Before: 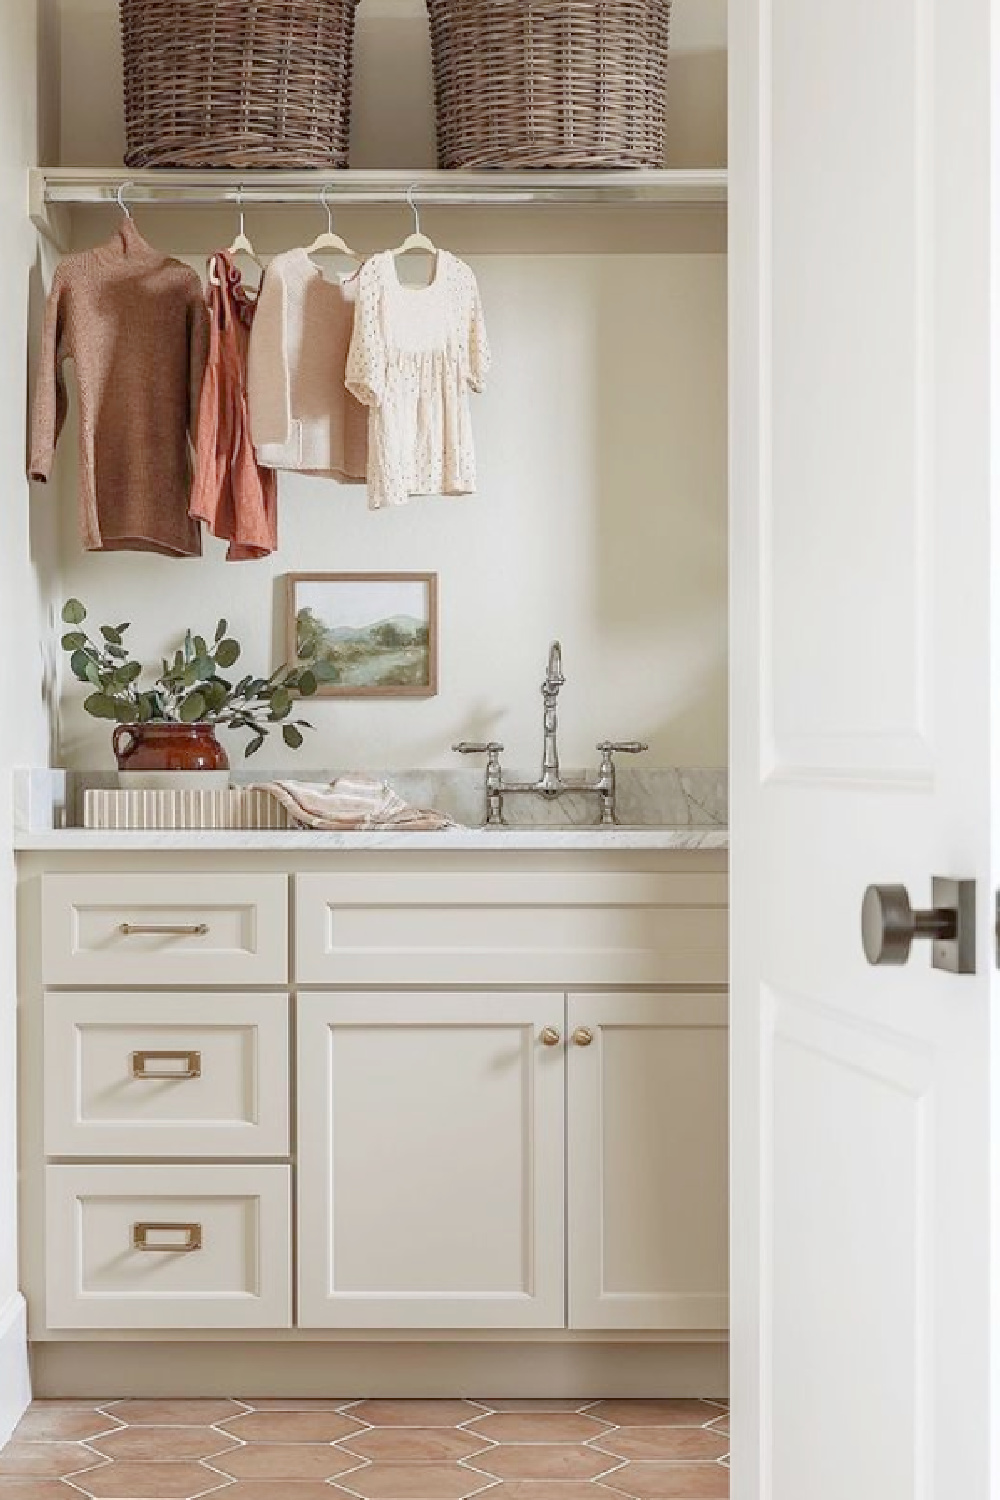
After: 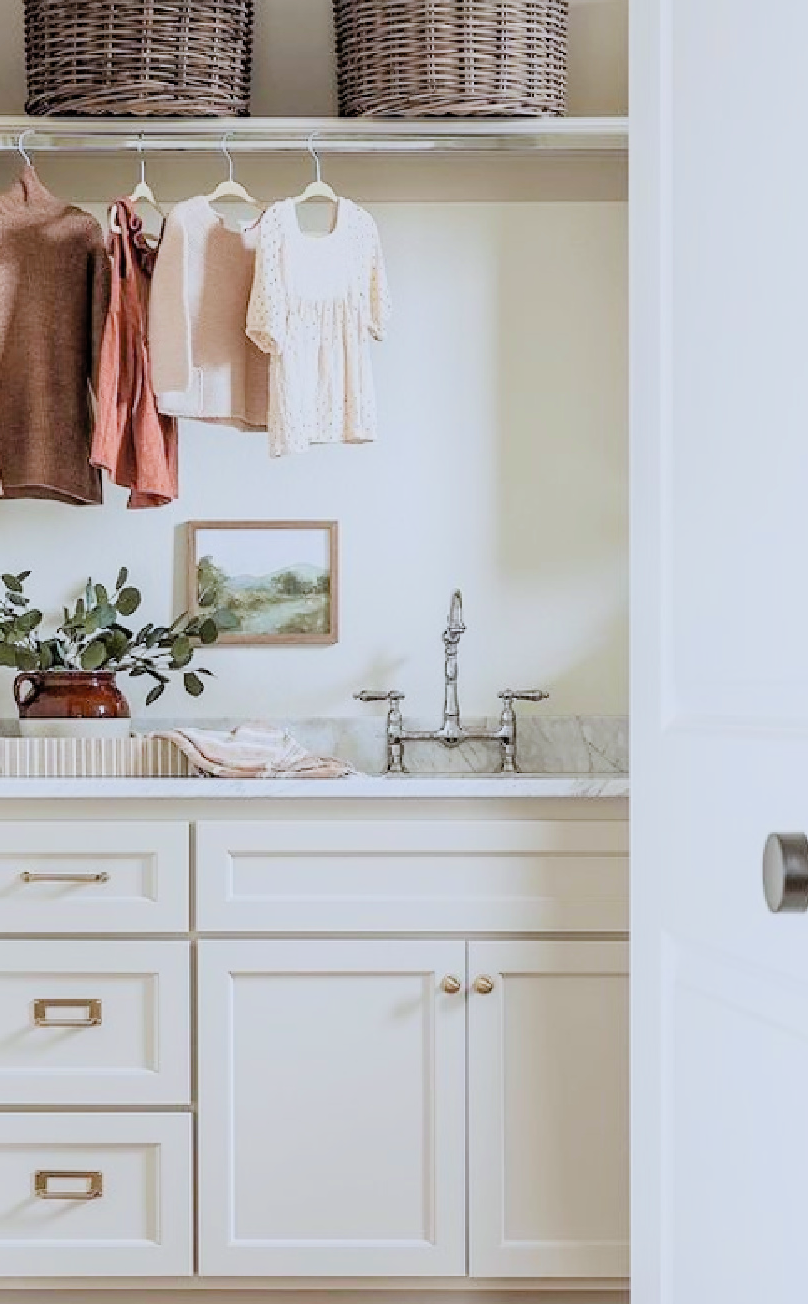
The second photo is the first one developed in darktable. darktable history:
contrast brightness saturation: contrast 0.07, brightness 0.08, saturation 0.18
filmic rgb: black relative exposure -5 EV, hardness 2.88, contrast 1.3
crop: left 9.929%, top 3.475%, right 9.188%, bottom 9.529%
white balance: red 0.954, blue 1.079
